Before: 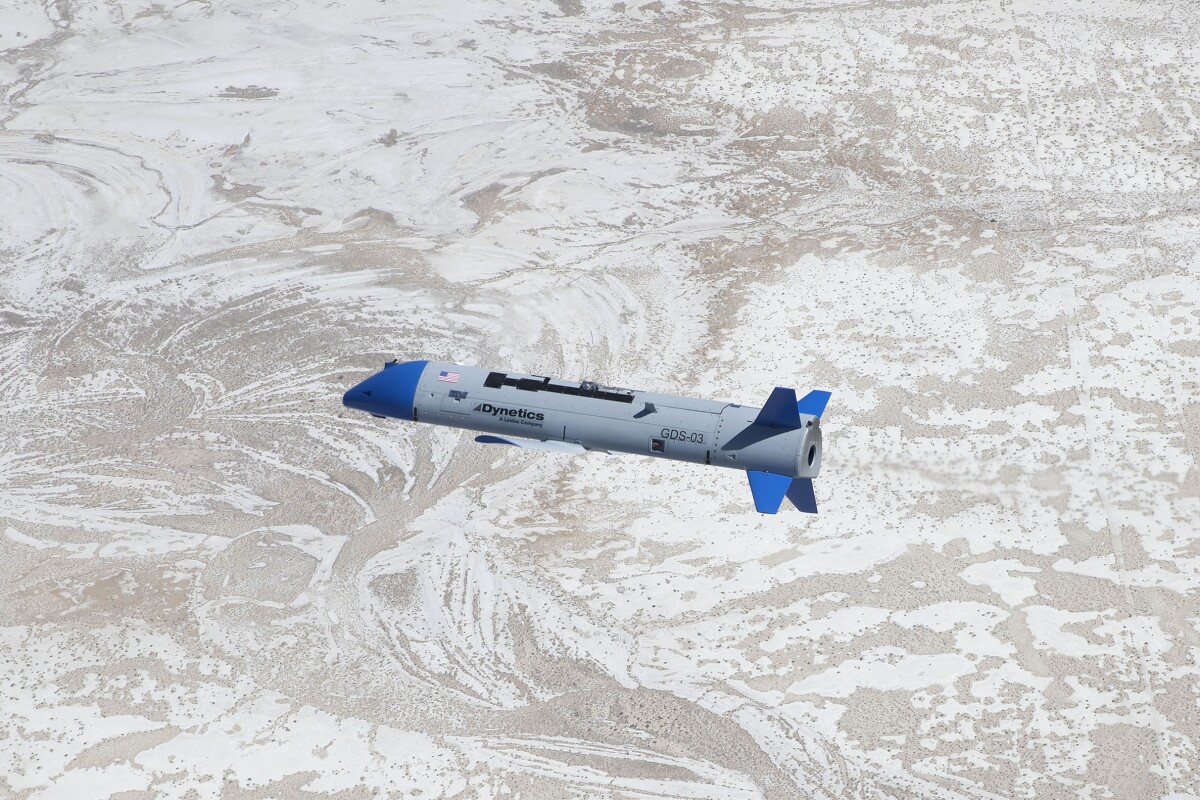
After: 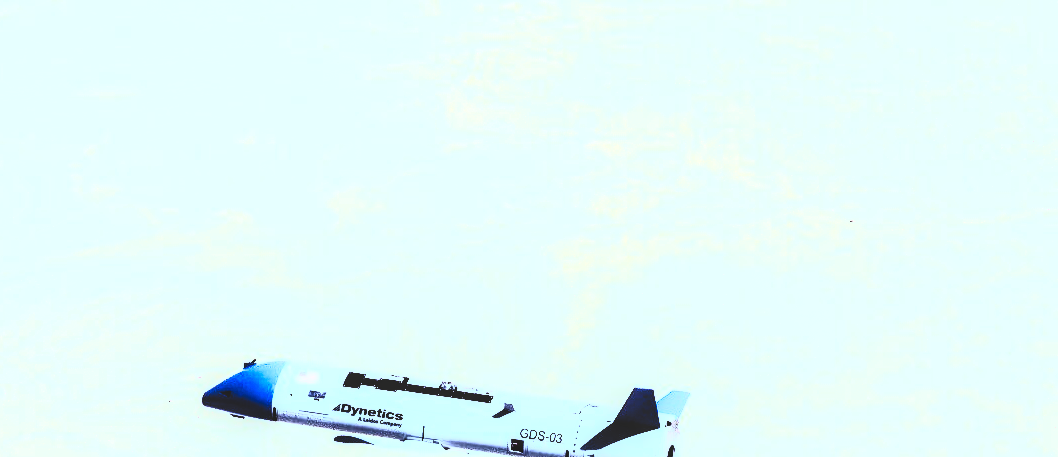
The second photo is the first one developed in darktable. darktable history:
contrast brightness saturation: contrast 0.83, brightness 0.59, saturation 0.59
exposure: black level correction 0.009, compensate highlight preservation false
crop and rotate: left 11.812%, bottom 42.776%
color balance rgb: shadows lift › luminance 0.49%, shadows lift › chroma 6.83%, shadows lift › hue 300.29°, power › hue 208.98°, highlights gain › luminance 20.24%, highlights gain › chroma 2.73%, highlights gain › hue 173.85°, perceptual saturation grading › global saturation 18.05%
local contrast: detail 110%
filmic rgb: black relative exposure -5 EV, hardness 2.88, contrast 1.3, highlights saturation mix -30%
tone equalizer: -8 EV -0.75 EV, -7 EV -0.7 EV, -6 EV -0.6 EV, -5 EV -0.4 EV, -3 EV 0.4 EV, -2 EV 0.6 EV, -1 EV 0.7 EV, +0 EV 0.75 EV, edges refinement/feathering 500, mask exposure compensation -1.57 EV, preserve details no
rgb curve: curves: ch0 [(0, 0) (0.21, 0.15) (0.24, 0.21) (0.5, 0.75) (0.75, 0.96) (0.89, 0.99) (1, 1)]; ch1 [(0, 0.02) (0.21, 0.13) (0.25, 0.2) (0.5, 0.67) (0.75, 0.9) (0.89, 0.97) (1, 1)]; ch2 [(0, 0.02) (0.21, 0.13) (0.25, 0.2) (0.5, 0.67) (0.75, 0.9) (0.89, 0.97) (1, 1)], compensate middle gray true
